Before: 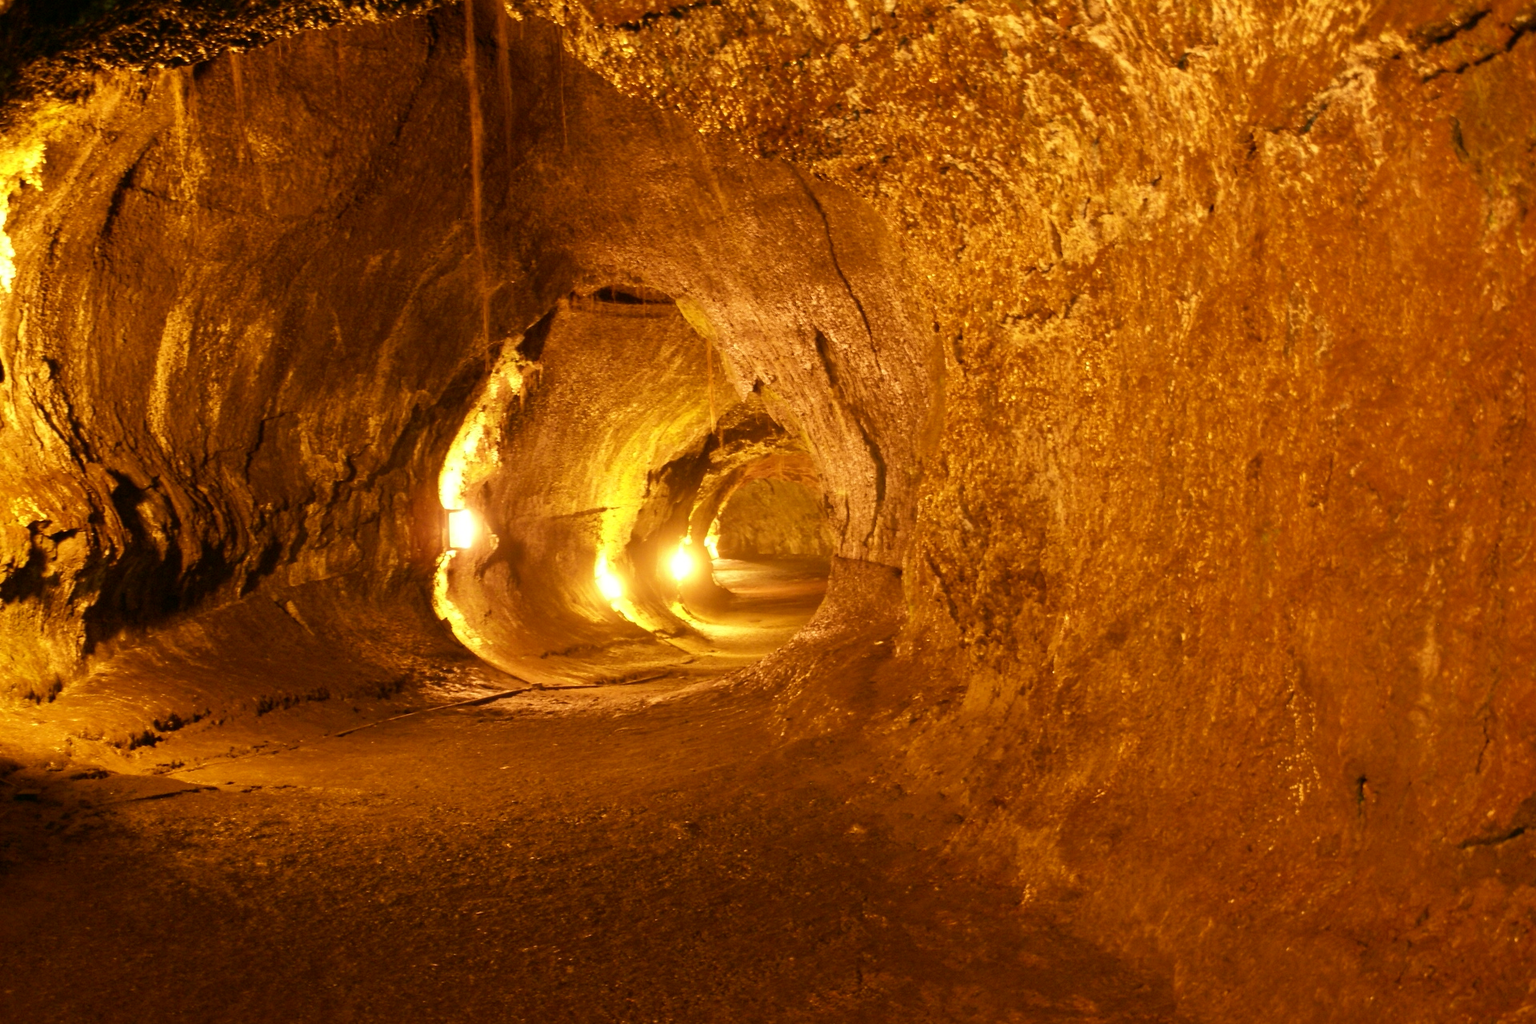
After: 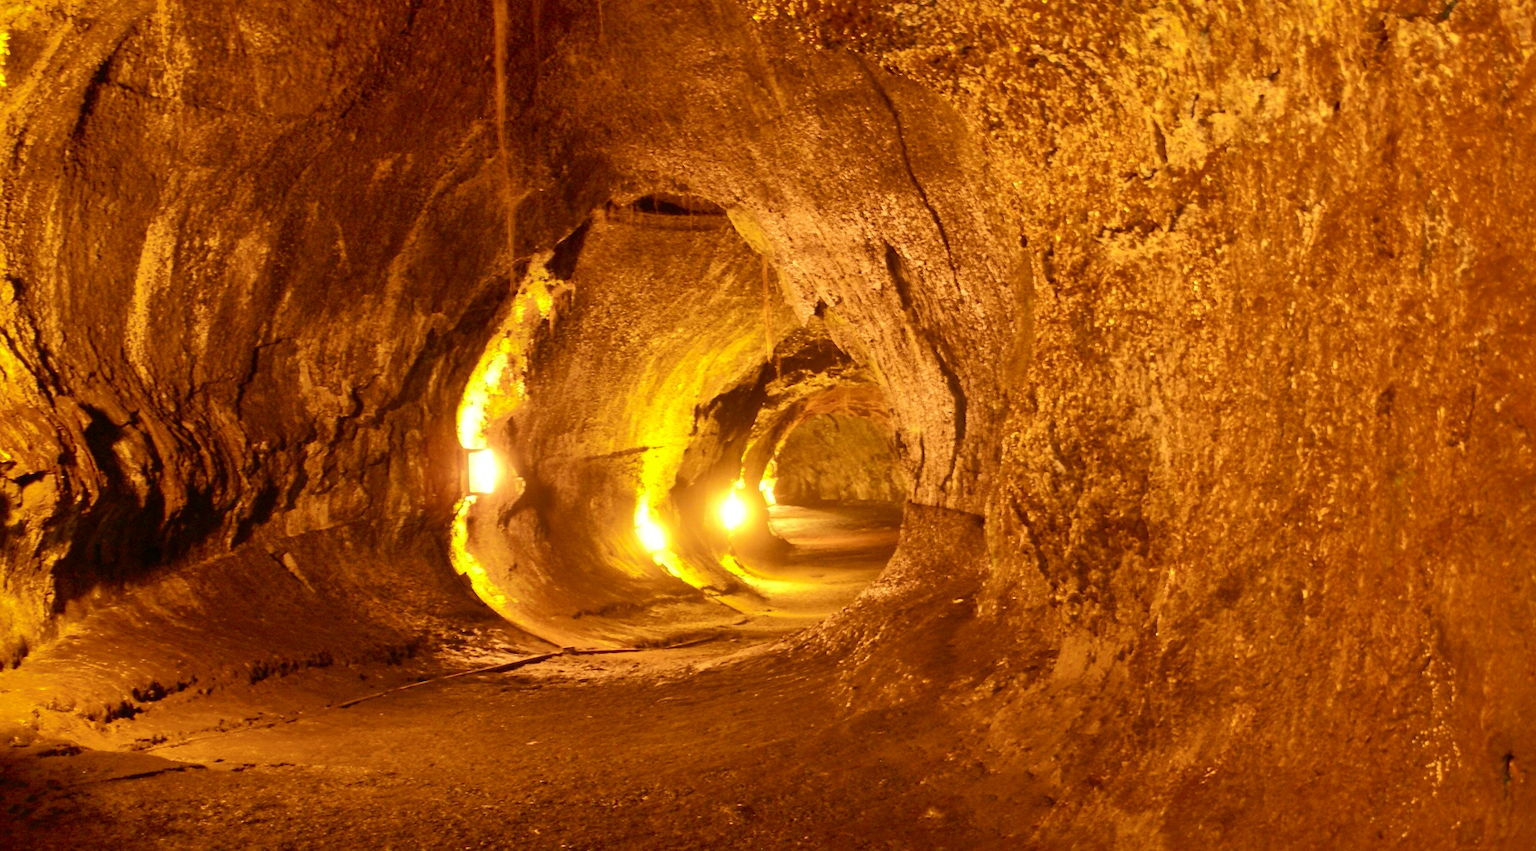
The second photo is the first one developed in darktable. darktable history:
contrast brightness saturation: contrast 0.217
crop and rotate: left 2.469%, top 11.27%, right 9.705%, bottom 15.678%
exposure: exposure 0.014 EV, compensate exposure bias true, compensate highlight preservation false
shadows and highlights: shadows 58.36, highlights -59.99
